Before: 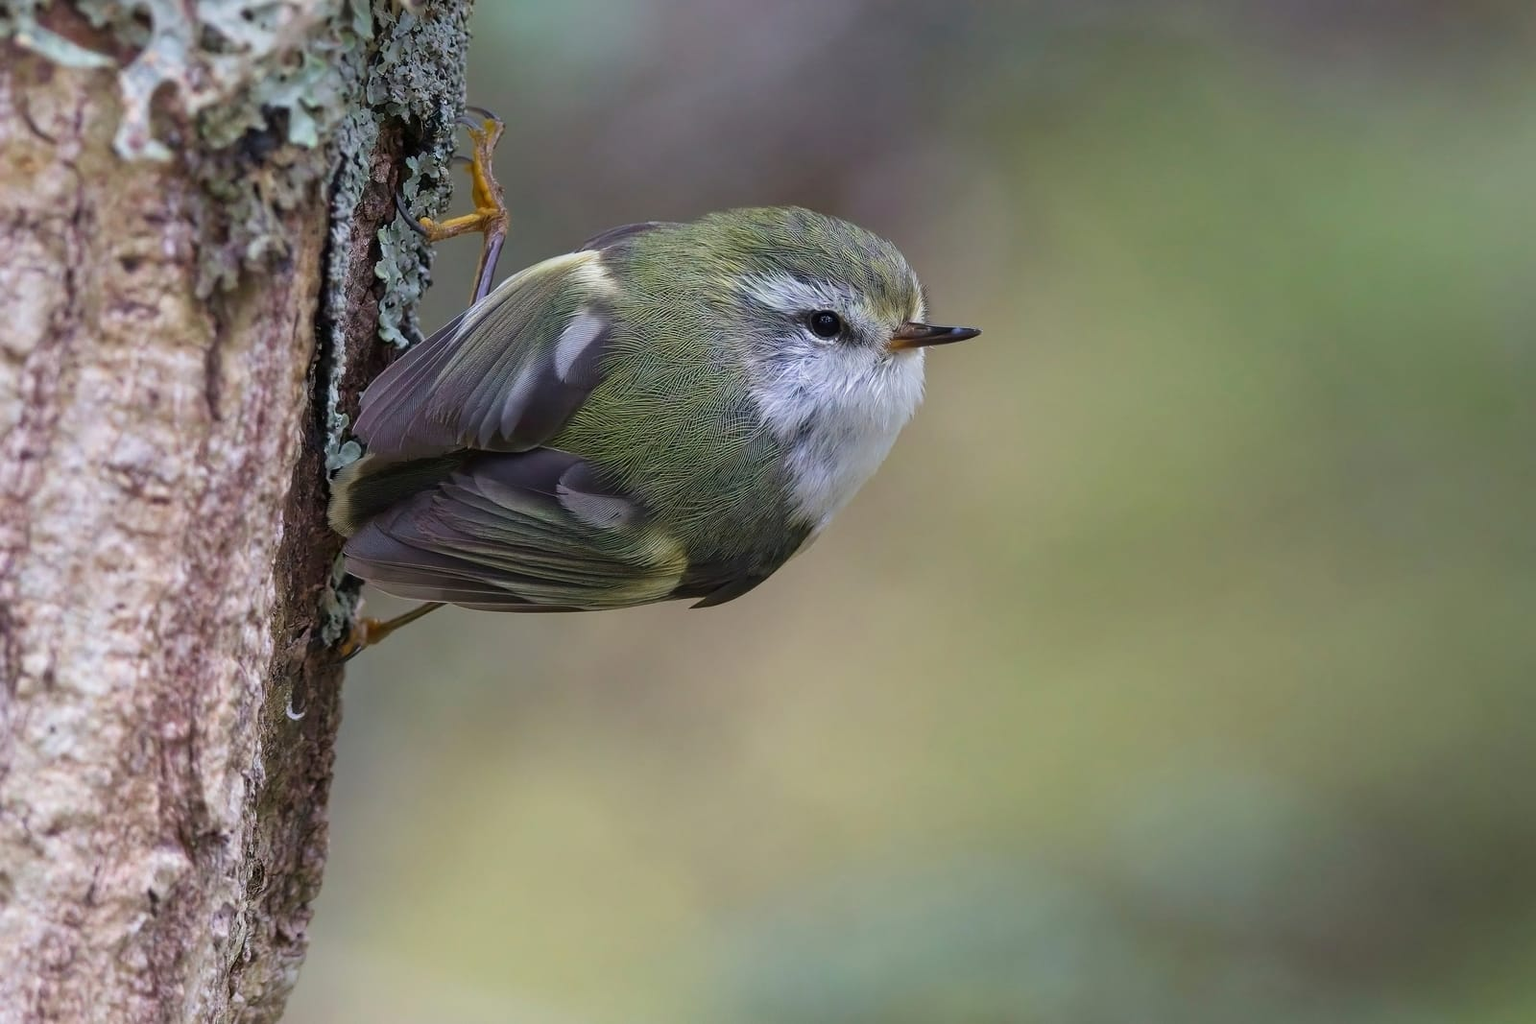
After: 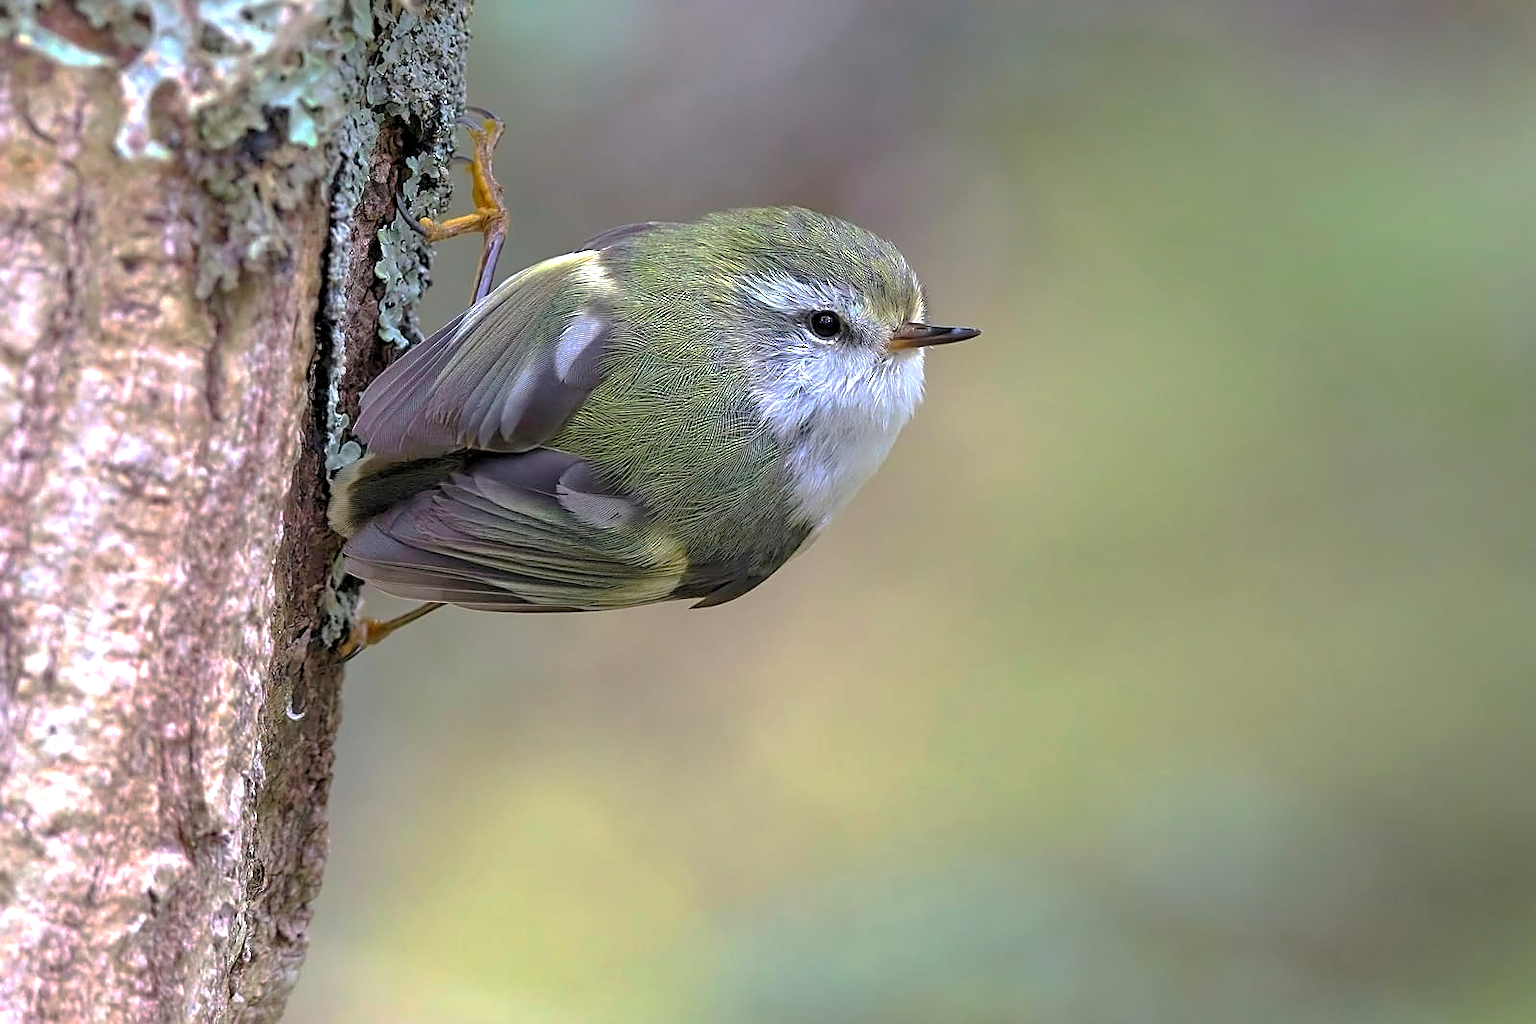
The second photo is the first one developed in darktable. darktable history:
exposure: exposure 0.658 EV, compensate highlight preservation false
sharpen: on, module defaults
levels: levels [0.044, 0.416, 0.908]
base curve: curves: ch0 [(0, 0) (0.826, 0.587) (1, 1)], preserve colors none
